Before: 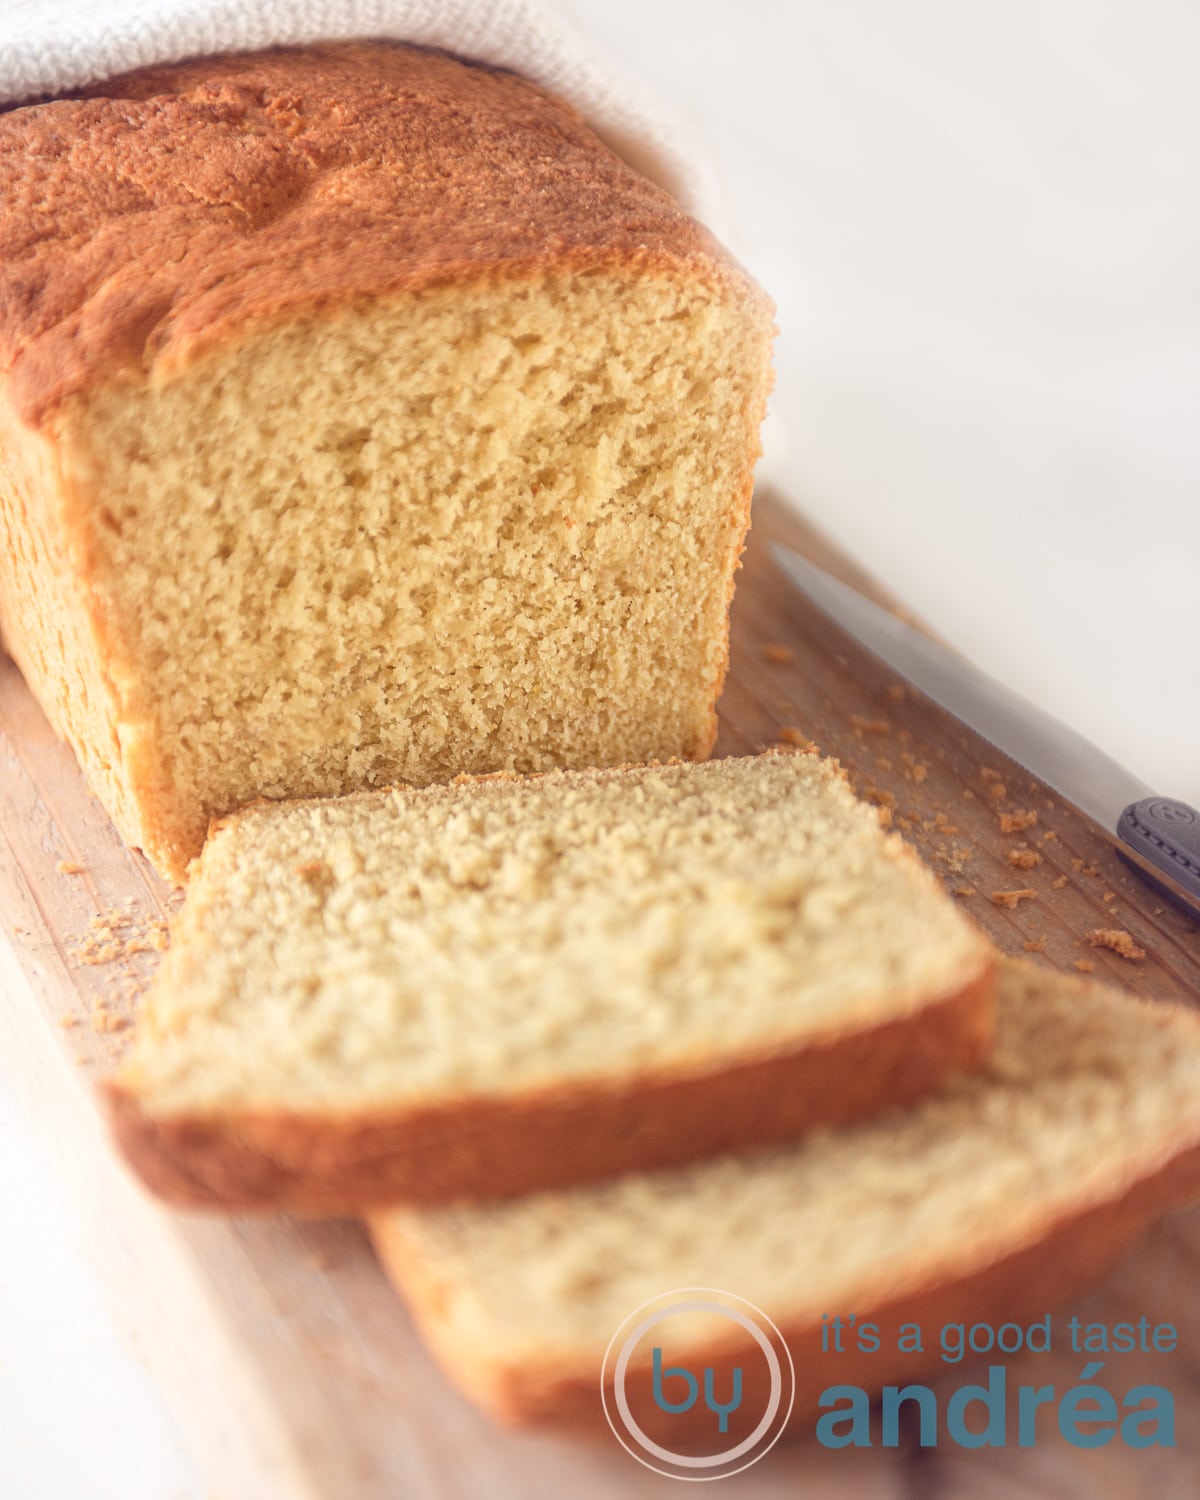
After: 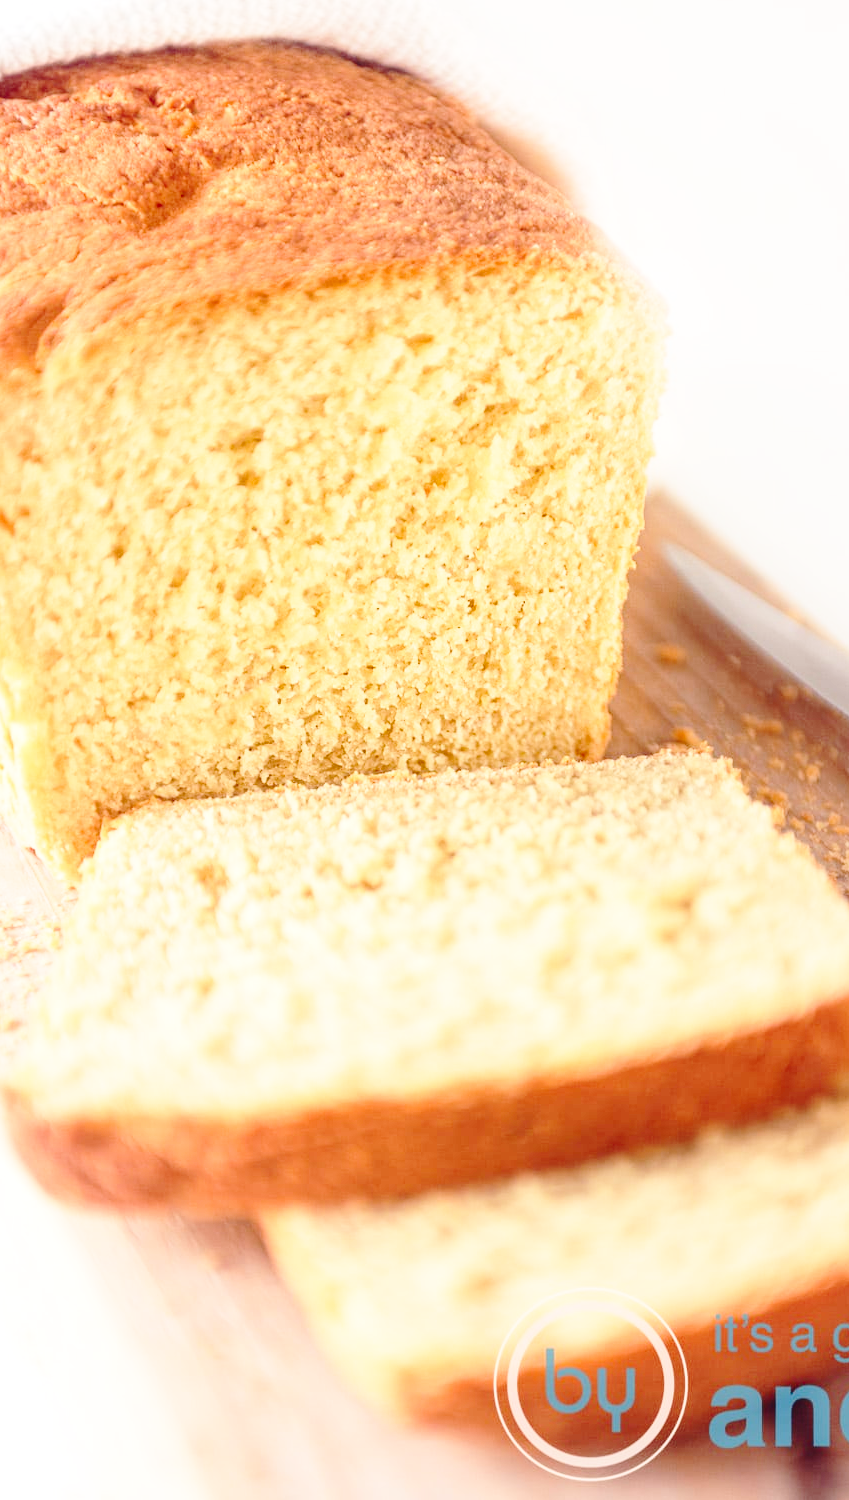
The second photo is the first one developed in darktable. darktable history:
crop and rotate: left 8.947%, right 20.25%
contrast brightness saturation: contrast 0.153, brightness -0.013, saturation 0.1
base curve: curves: ch0 [(0, 0) (0.032, 0.037) (0.105, 0.228) (0.435, 0.76) (0.856, 0.983) (1, 1)], preserve colors none
